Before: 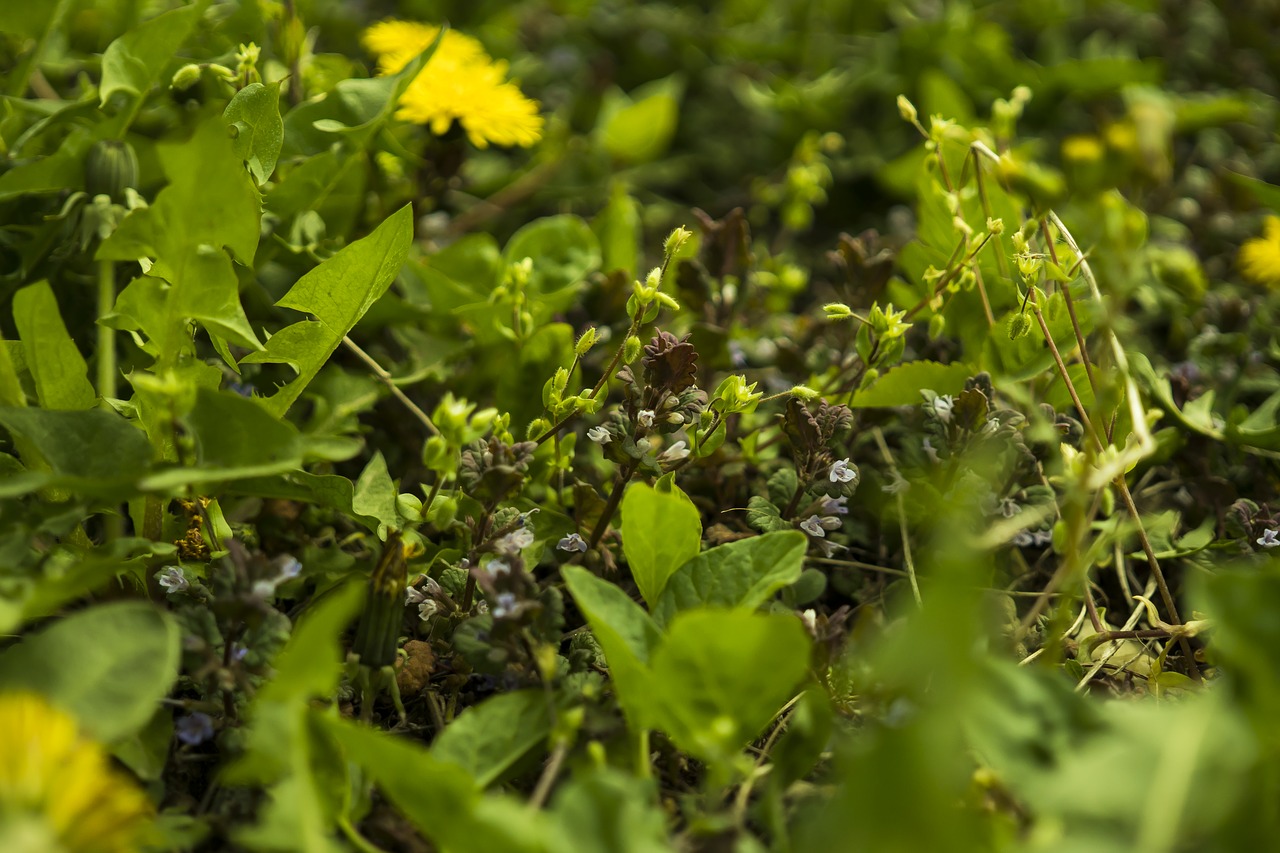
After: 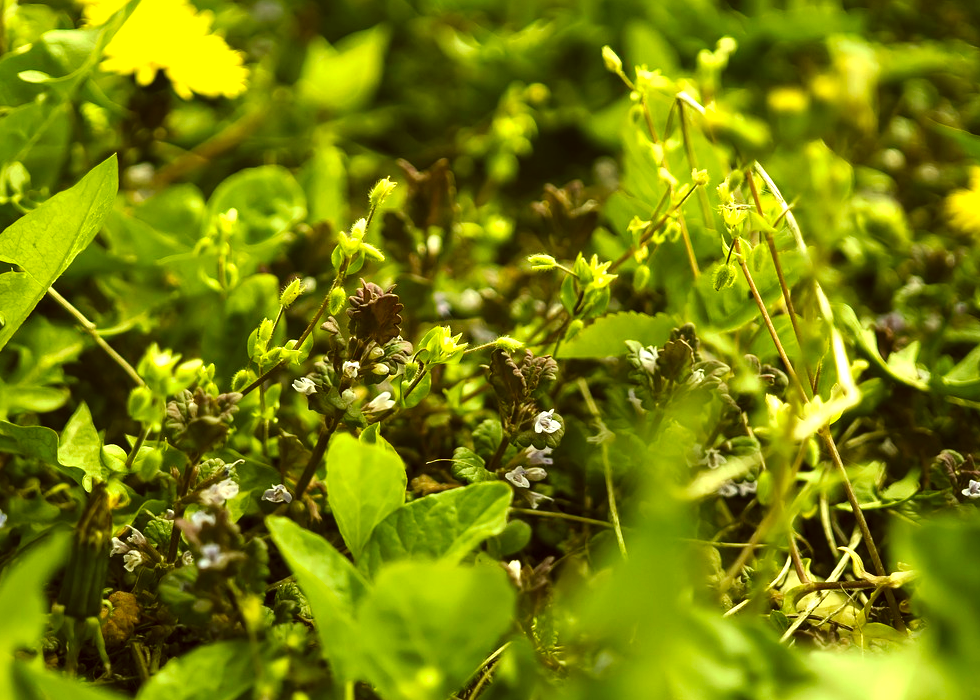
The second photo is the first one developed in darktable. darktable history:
crop: left 23.095%, top 5.827%, bottom 11.854%
tone curve: curves: ch0 [(0, 0) (0.003, 0.002) (0.011, 0.009) (0.025, 0.019) (0.044, 0.031) (0.069, 0.044) (0.1, 0.061) (0.136, 0.087) (0.177, 0.127) (0.224, 0.172) (0.277, 0.226) (0.335, 0.295) (0.399, 0.367) (0.468, 0.445) (0.543, 0.536) (0.623, 0.626) (0.709, 0.717) (0.801, 0.806) (0.898, 0.889) (1, 1)], preserve colors none
color correction: highlights a* -1.43, highlights b* 10.12, shadows a* 0.395, shadows b* 19.35
exposure: black level correction 0, exposure 1 EV, compensate exposure bias true, compensate highlight preservation false
